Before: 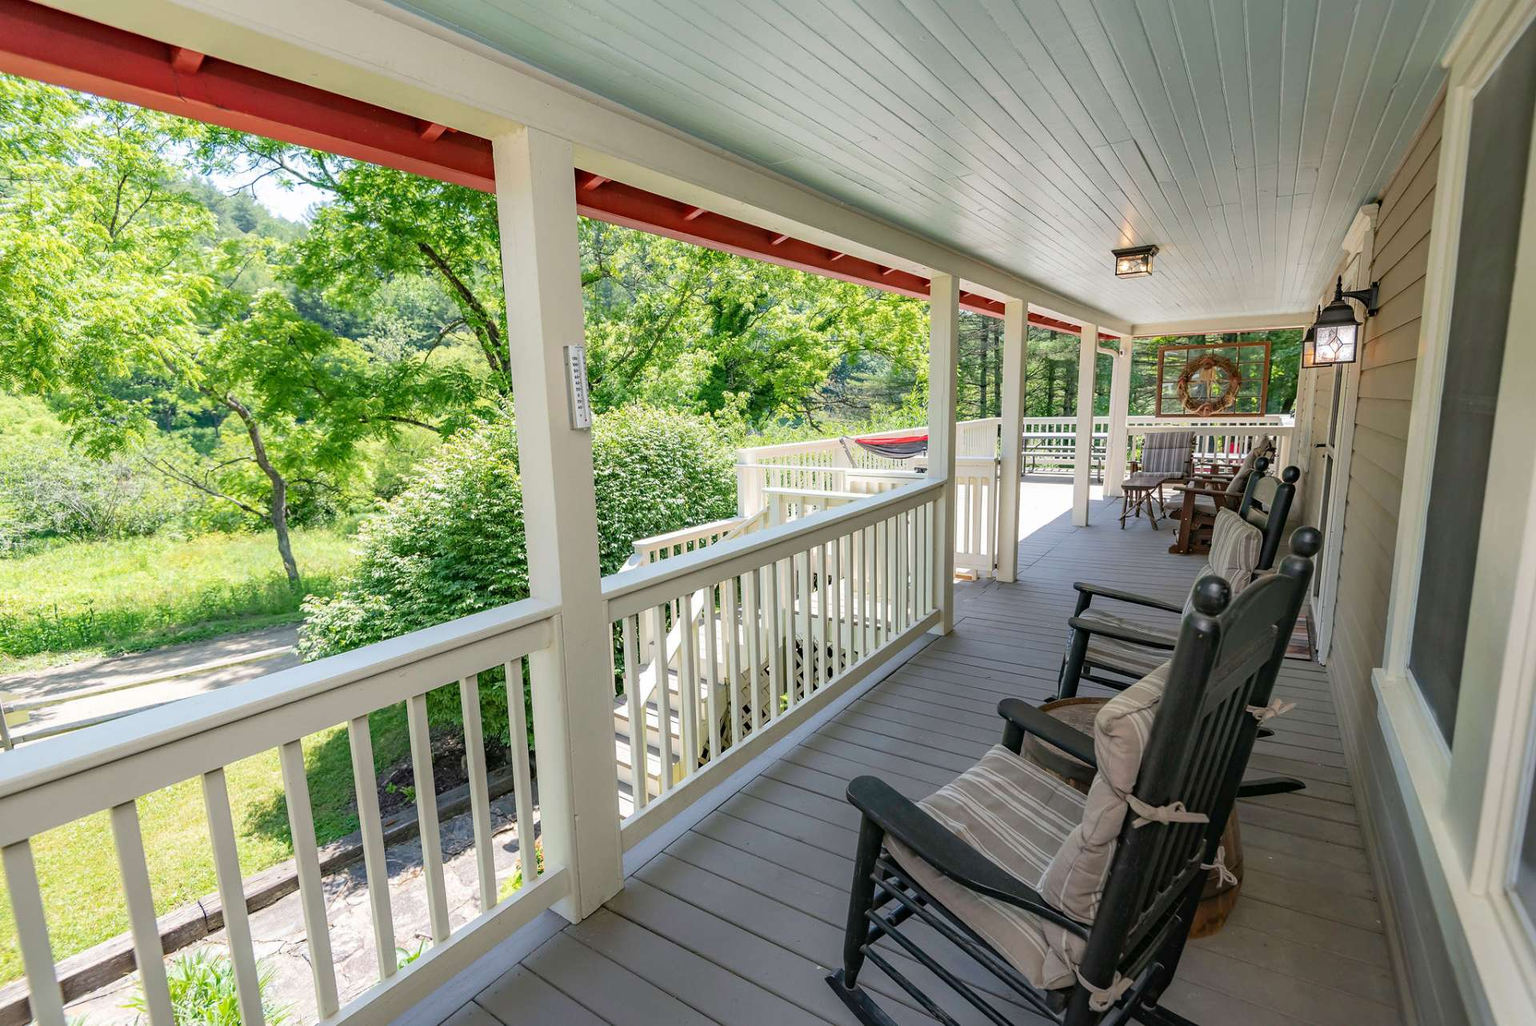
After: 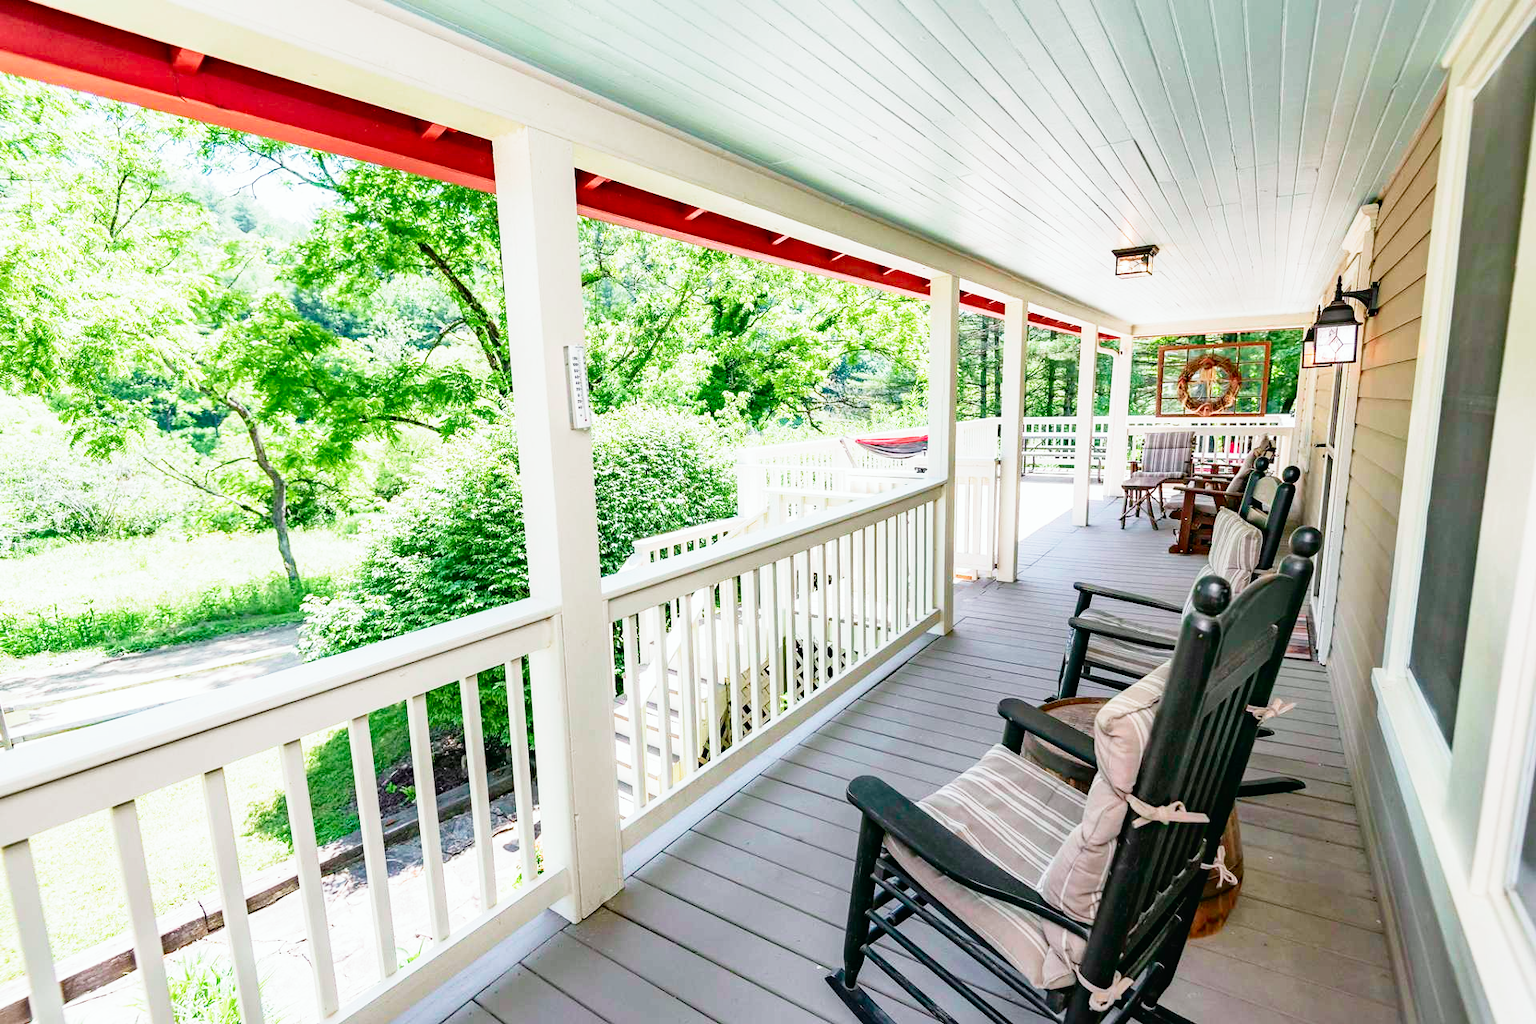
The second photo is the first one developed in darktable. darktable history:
filmic rgb: middle gray luminance 9.23%, black relative exposure -10.55 EV, white relative exposure 3.45 EV, threshold 6 EV, target black luminance 0%, hardness 5.98, latitude 59.69%, contrast 1.087, highlights saturation mix 5%, shadows ↔ highlights balance 29.23%, add noise in highlights 0, preserve chrominance no, color science v3 (2019), use custom middle-gray values true, iterations of high-quality reconstruction 0, contrast in highlights soft, enable highlight reconstruction true
crop: bottom 0.071%
white balance: red 1.009, blue 1.027
tone curve: curves: ch0 [(0, 0.01) (0.037, 0.032) (0.131, 0.108) (0.275, 0.258) (0.483, 0.512) (0.61, 0.661) (0.696, 0.76) (0.792, 0.867) (0.911, 0.955) (0.997, 0.995)]; ch1 [(0, 0) (0.308, 0.268) (0.425, 0.383) (0.503, 0.502) (0.529, 0.543) (0.706, 0.754) (0.869, 0.907) (1, 1)]; ch2 [(0, 0) (0.228, 0.196) (0.336, 0.315) (0.399, 0.403) (0.485, 0.487) (0.502, 0.502) (0.525, 0.523) (0.545, 0.552) (0.587, 0.61) (0.636, 0.654) (0.711, 0.729) (0.855, 0.87) (0.998, 0.977)], color space Lab, independent channels, preserve colors none
shadows and highlights: shadows 75, highlights -25, soften with gaussian
